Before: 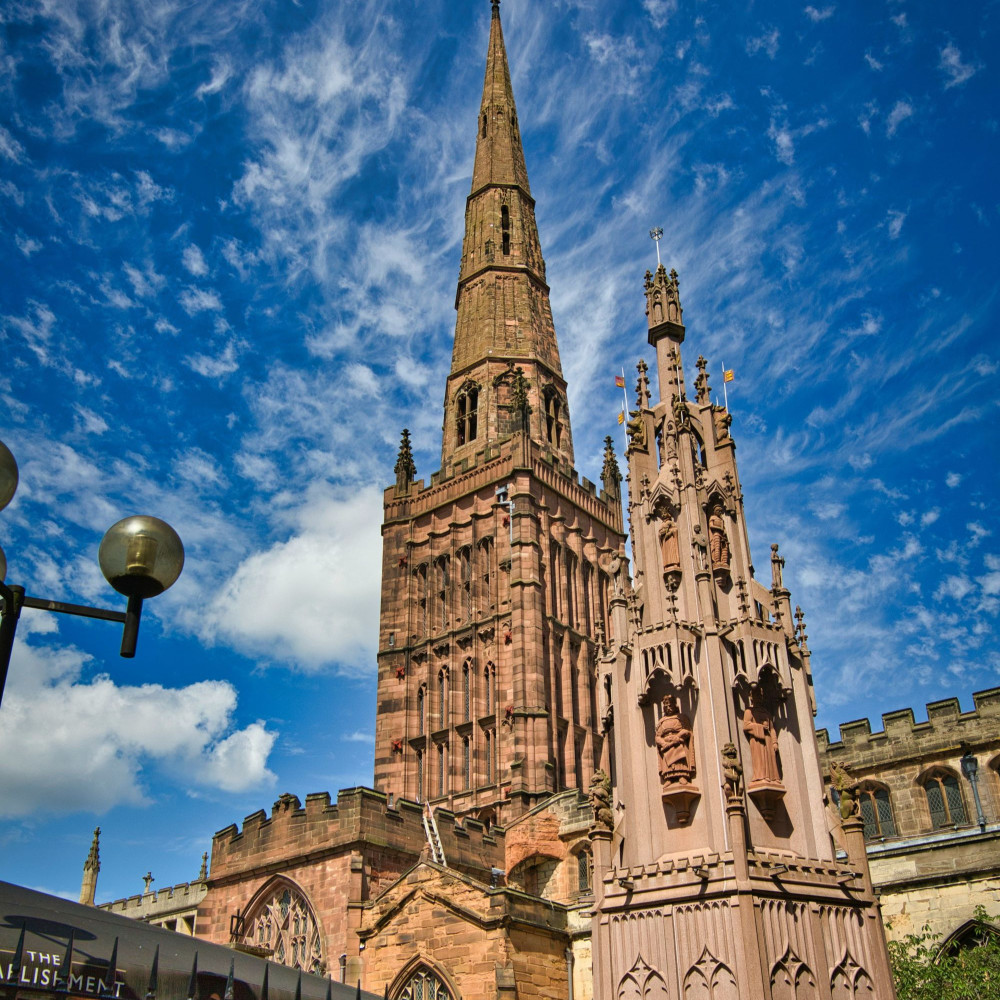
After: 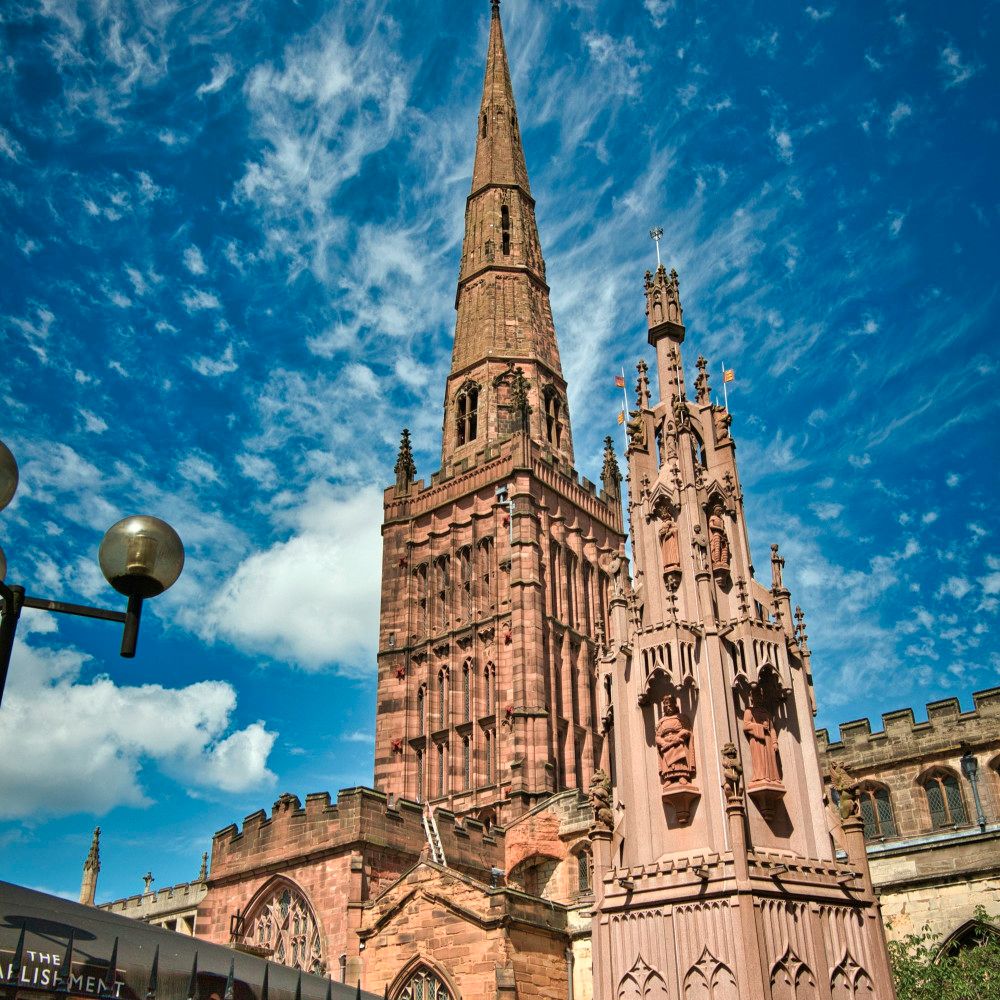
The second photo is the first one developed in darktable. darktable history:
exposure: black level correction 0.001, exposure 0.14 EV, compensate highlight preservation false
color correction: highlights a* -9.35, highlights b* -23.15
white balance: red 1.123, blue 0.83
